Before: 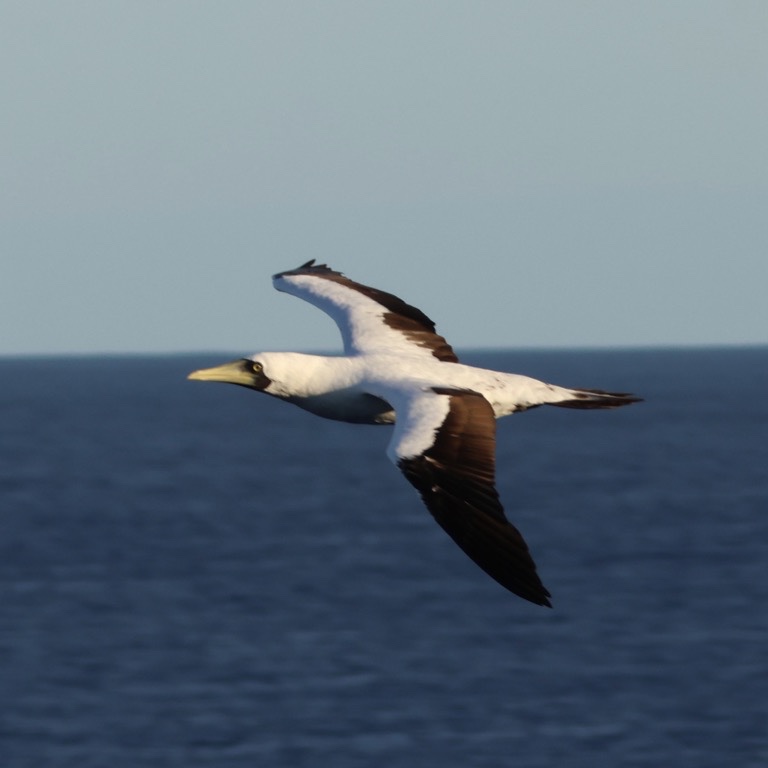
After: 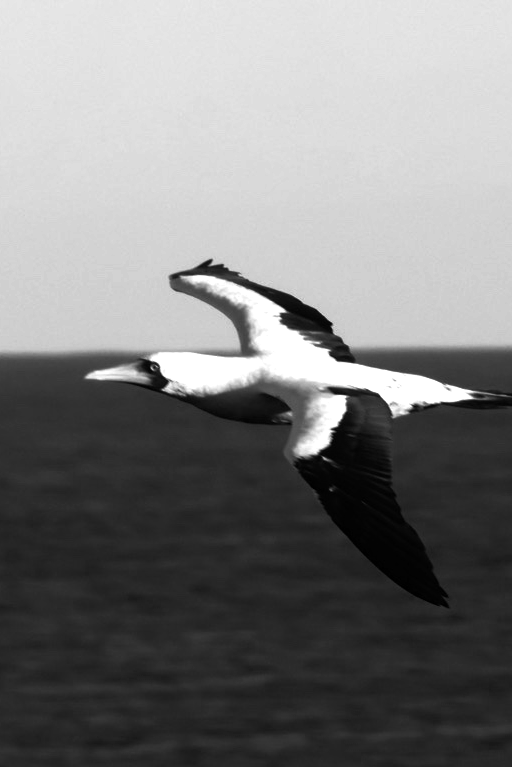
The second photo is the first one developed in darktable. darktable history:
exposure: exposure -1 EV, compensate highlight preservation false
contrast brightness saturation: contrast 0.04, saturation 0.16
color balance rgb: linear chroma grading › global chroma 20%, perceptual saturation grading › global saturation 65%, perceptual saturation grading › highlights 60%, perceptual saturation grading › mid-tones 50%, perceptual saturation grading › shadows 50%, perceptual brilliance grading › global brilliance 30%, perceptual brilliance grading › highlights 50%, perceptual brilliance grading › mid-tones 50%, perceptual brilliance grading › shadows -22%, global vibrance 20%
crop and rotate: left 13.537%, right 19.796%
monochrome: on, module defaults
